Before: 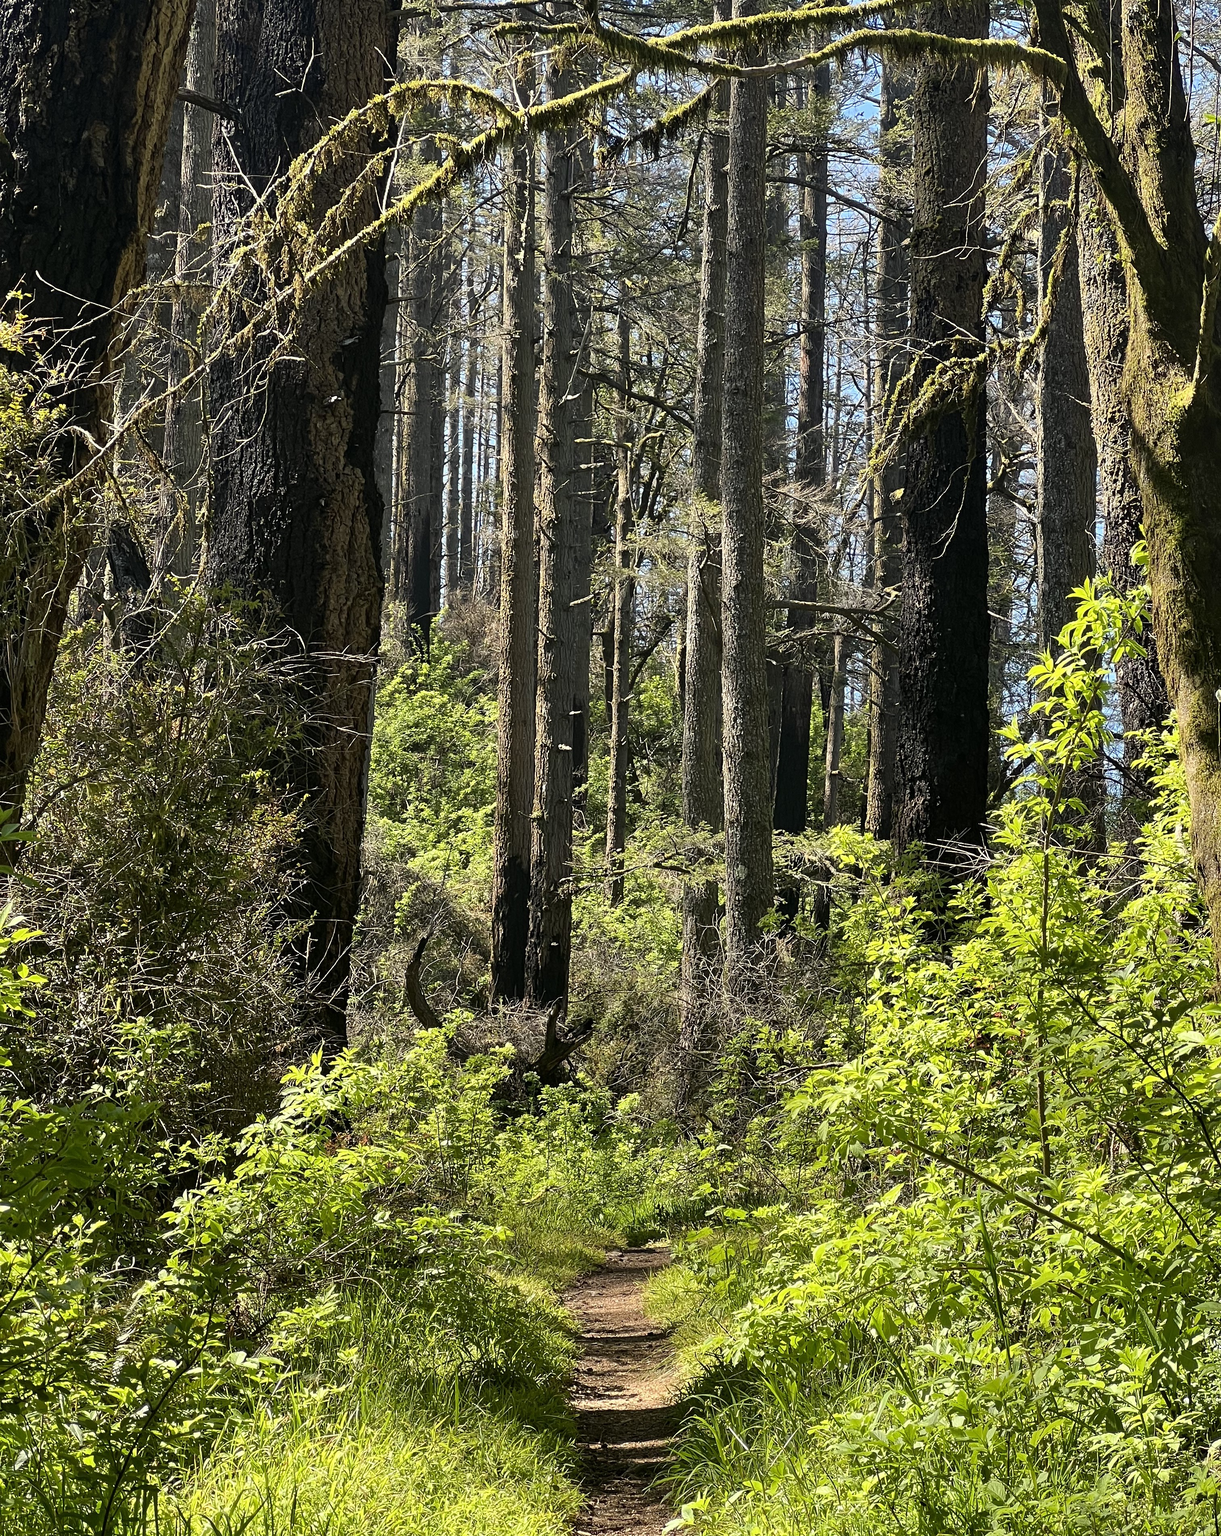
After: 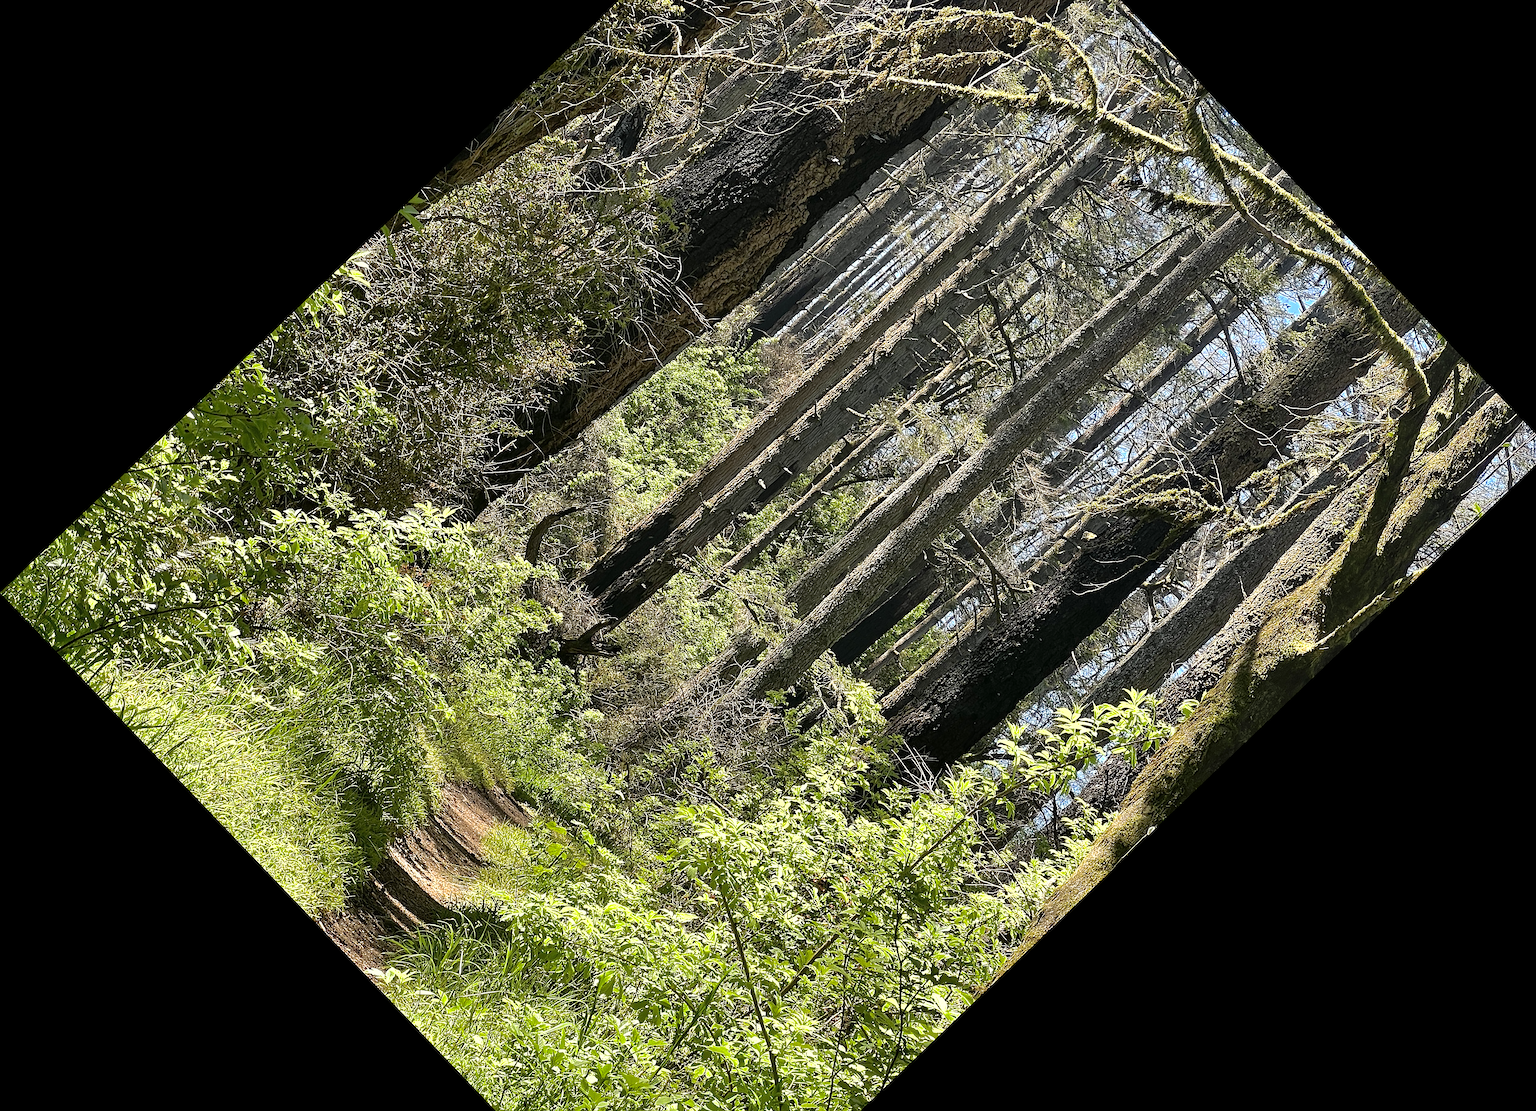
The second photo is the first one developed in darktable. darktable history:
crop and rotate: angle -46.26°, top 16.234%, right 0.912%, bottom 11.704%
tone equalizer: -8 EV -0.417 EV, -7 EV -0.389 EV, -6 EV -0.333 EV, -5 EV -0.222 EV, -3 EV 0.222 EV, -2 EV 0.333 EV, -1 EV 0.389 EV, +0 EV 0.417 EV, edges refinement/feathering 500, mask exposure compensation -1.25 EV, preserve details no
sharpen: on, module defaults
shadows and highlights: highlights -60
